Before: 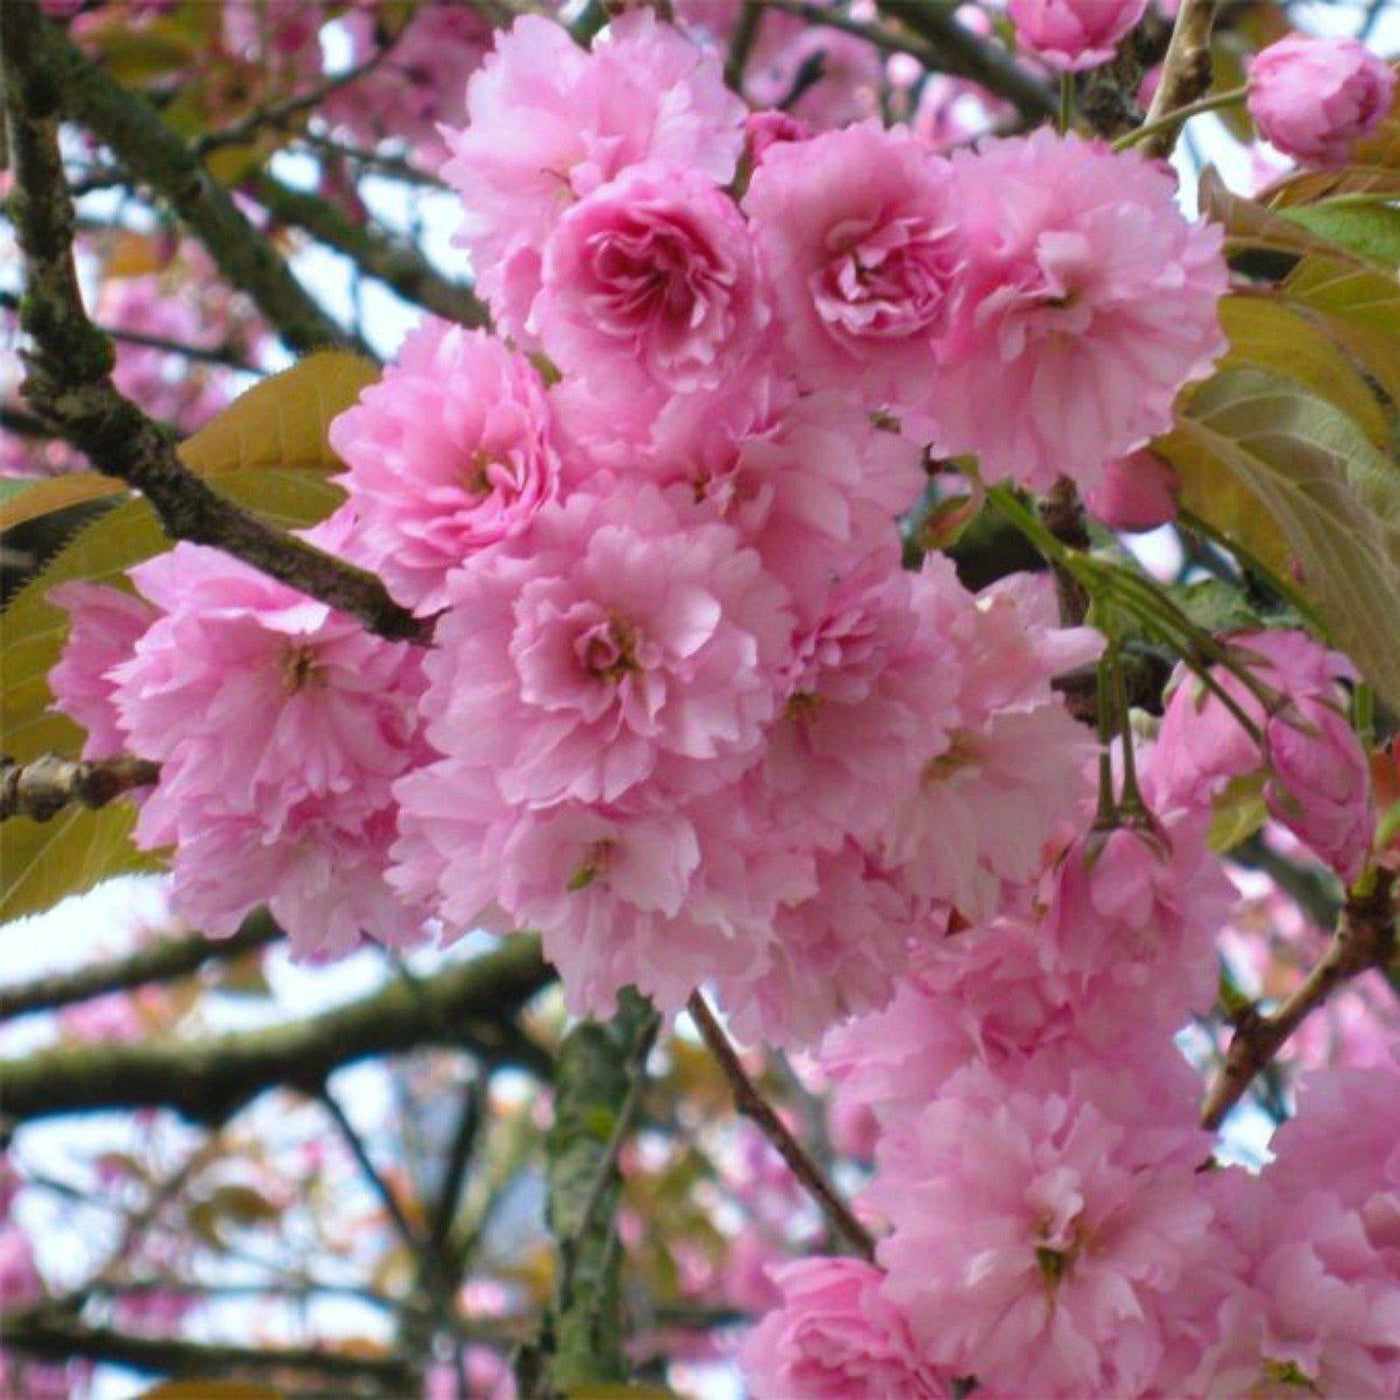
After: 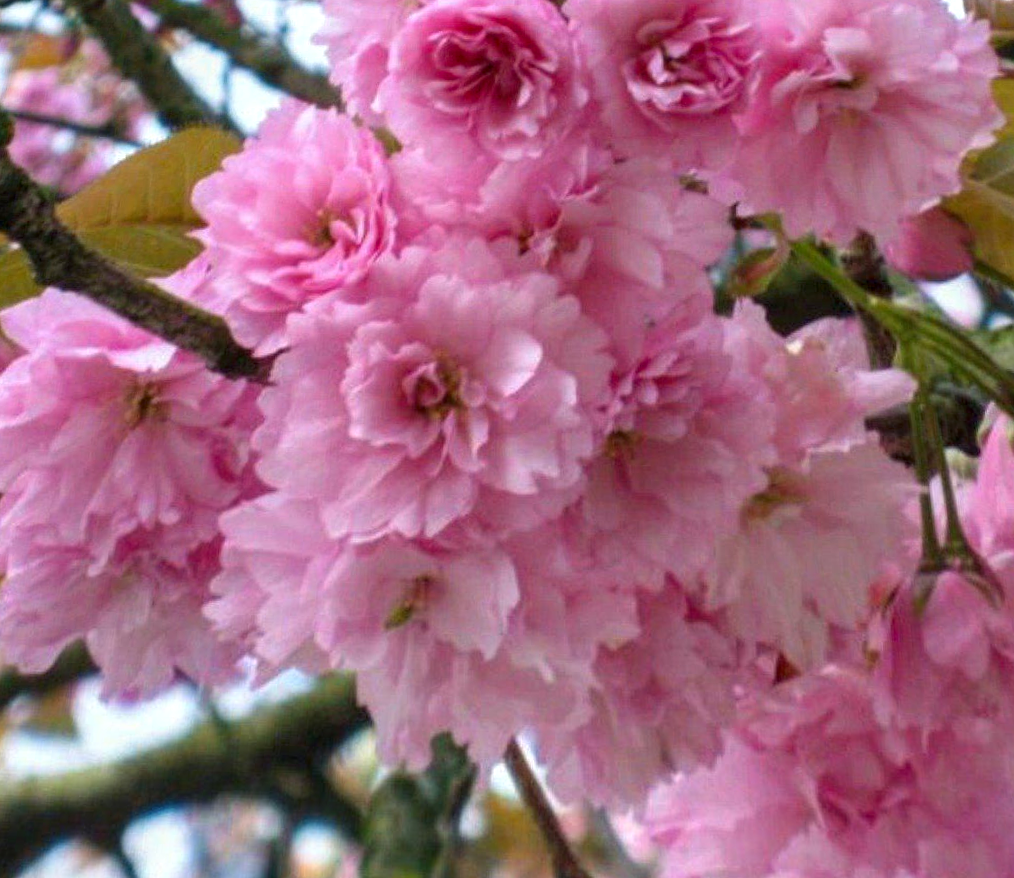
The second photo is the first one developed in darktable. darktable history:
crop: left 3.015%, top 8.969%, right 9.647%, bottom 26.457%
rotate and perspective: rotation 0.72°, lens shift (vertical) -0.352, lens shift (horizontal) -0.051, crop left 0.152, crop right 0.859, crop top 0.019, crop bottom 0.964
local contrast: on, module defaults
